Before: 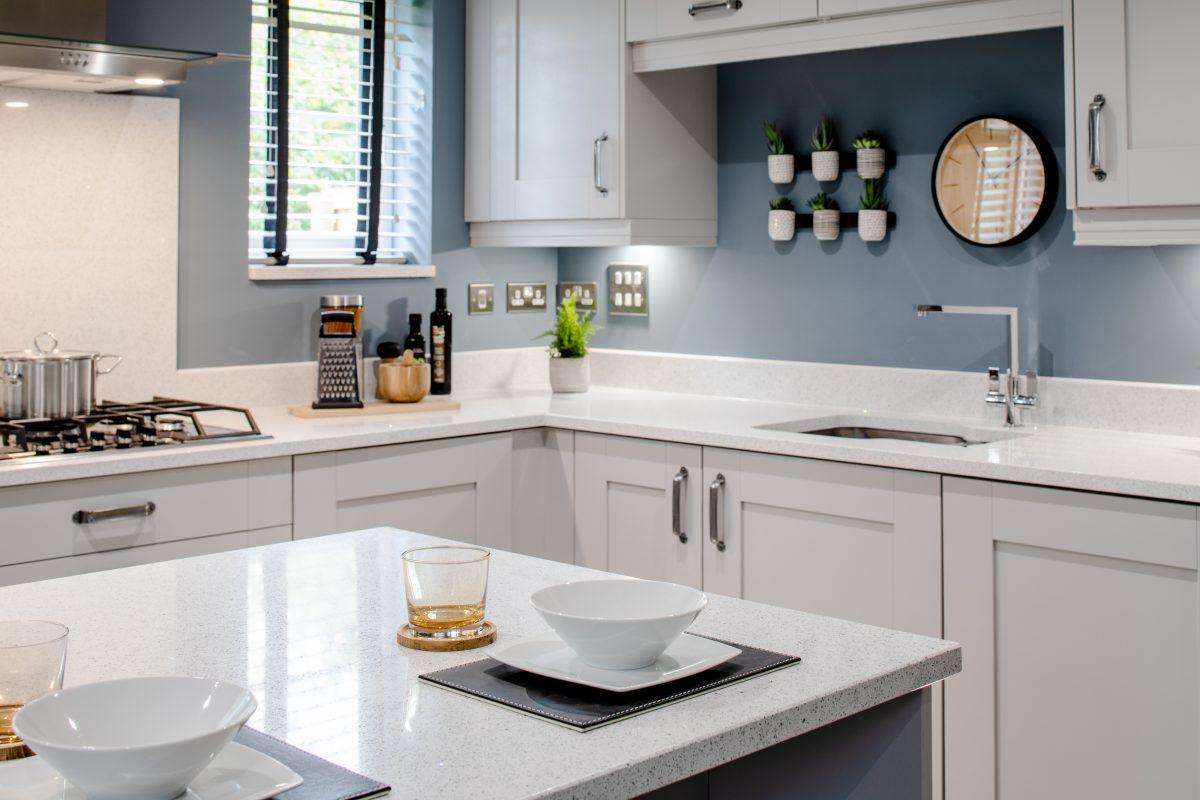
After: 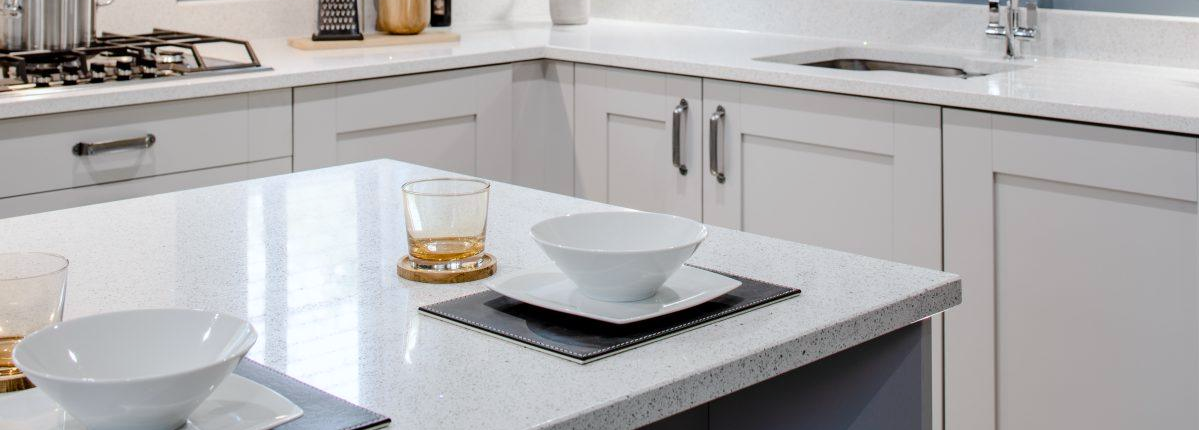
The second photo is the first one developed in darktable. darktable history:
crop and rotate: top 46.237%
white balance: red 0.982, blue 1.018
